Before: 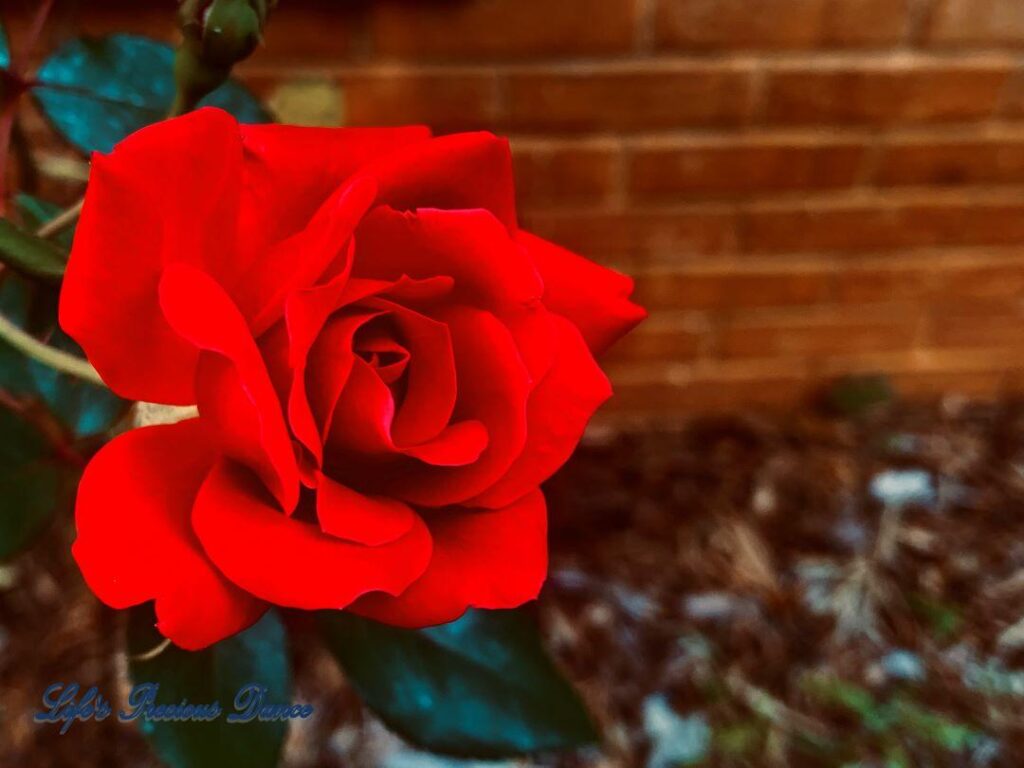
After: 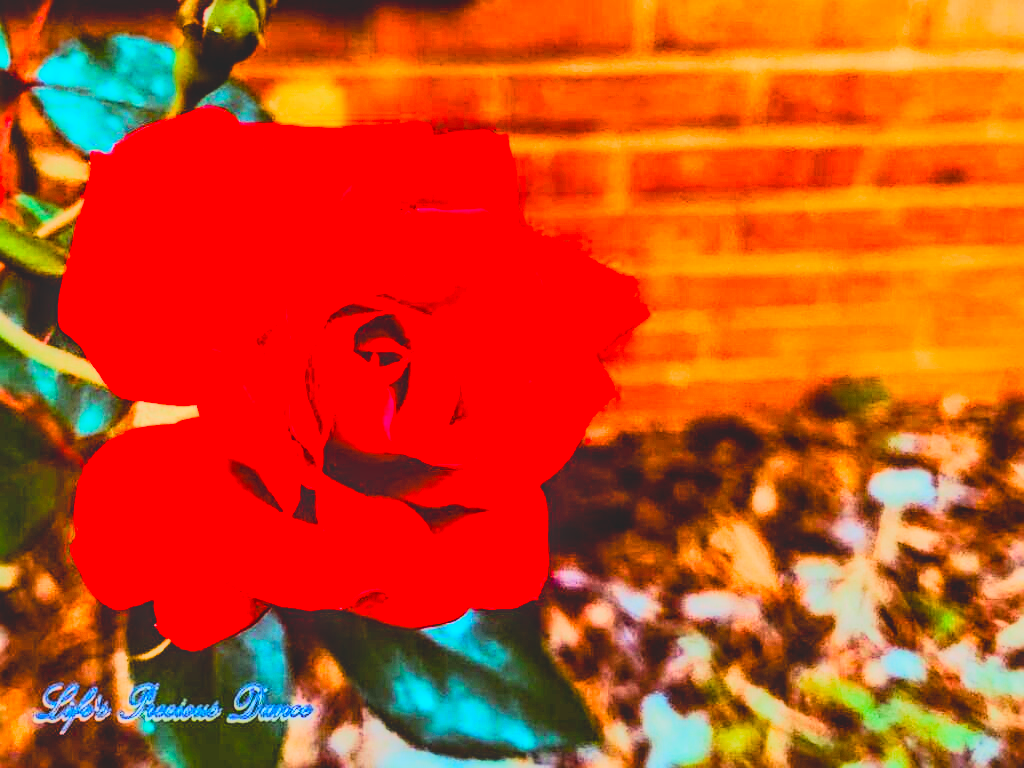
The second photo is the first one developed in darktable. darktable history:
exposure: exposure 2.04 EV, compensate highlight preservation false
contrast equalizer: octaves 7, y [[0.515 ×6], [0.507 ×6], [0.425 ×6], [0 ×6], [0 ×6]]
contrast brightness saturation: contrast -0.28
local contrast: on, module defaults
shadows and highlights: shadows 25, highlights -25
rgb curve: curves: ch0 [(0, 0) (0.21, 0.15) (0.24, 0.21) (0.5, 0.75) (0.75, 0.96) (0.89, 0.99) (1, 1)]; ch1 [(0, 0.02) (0.21, 0.13) (0.25, 0.2) (0.5, 0.67) (0.75, 0.9) (0.89, 0.97) (1, 1)]; ch2 [(0, 0.02) (0.21, 0.13) (0.25, 0.2) (0.5, 0.67) (0.75, 0.9) (0.89, 0.97) (1, 1)], compensate middle gray true
color balance rgb: shadows lift › luminance -21.66%, shadows lift › chroma 6.57%, shadows lift › hue 270°, power › chroma 0.68%, power › hue 60°, highlights gain › luminance 6.08%, highlights gain › chroma 1.33%, highlights gain › hue 90°, global offset › luminance -0.87%, perceptual saturation grading › global saturation 26.86%, perceptual saturation grading › highlights -28.39%, perceptual saturation grading › mid-tones 15.22%, perceptual saturation grading › shadows 33.98%, perceptual brilliance grading › highlights 10%, perceptual brilliance grading › mid-tones 5%
sharpen: on, module defaults
